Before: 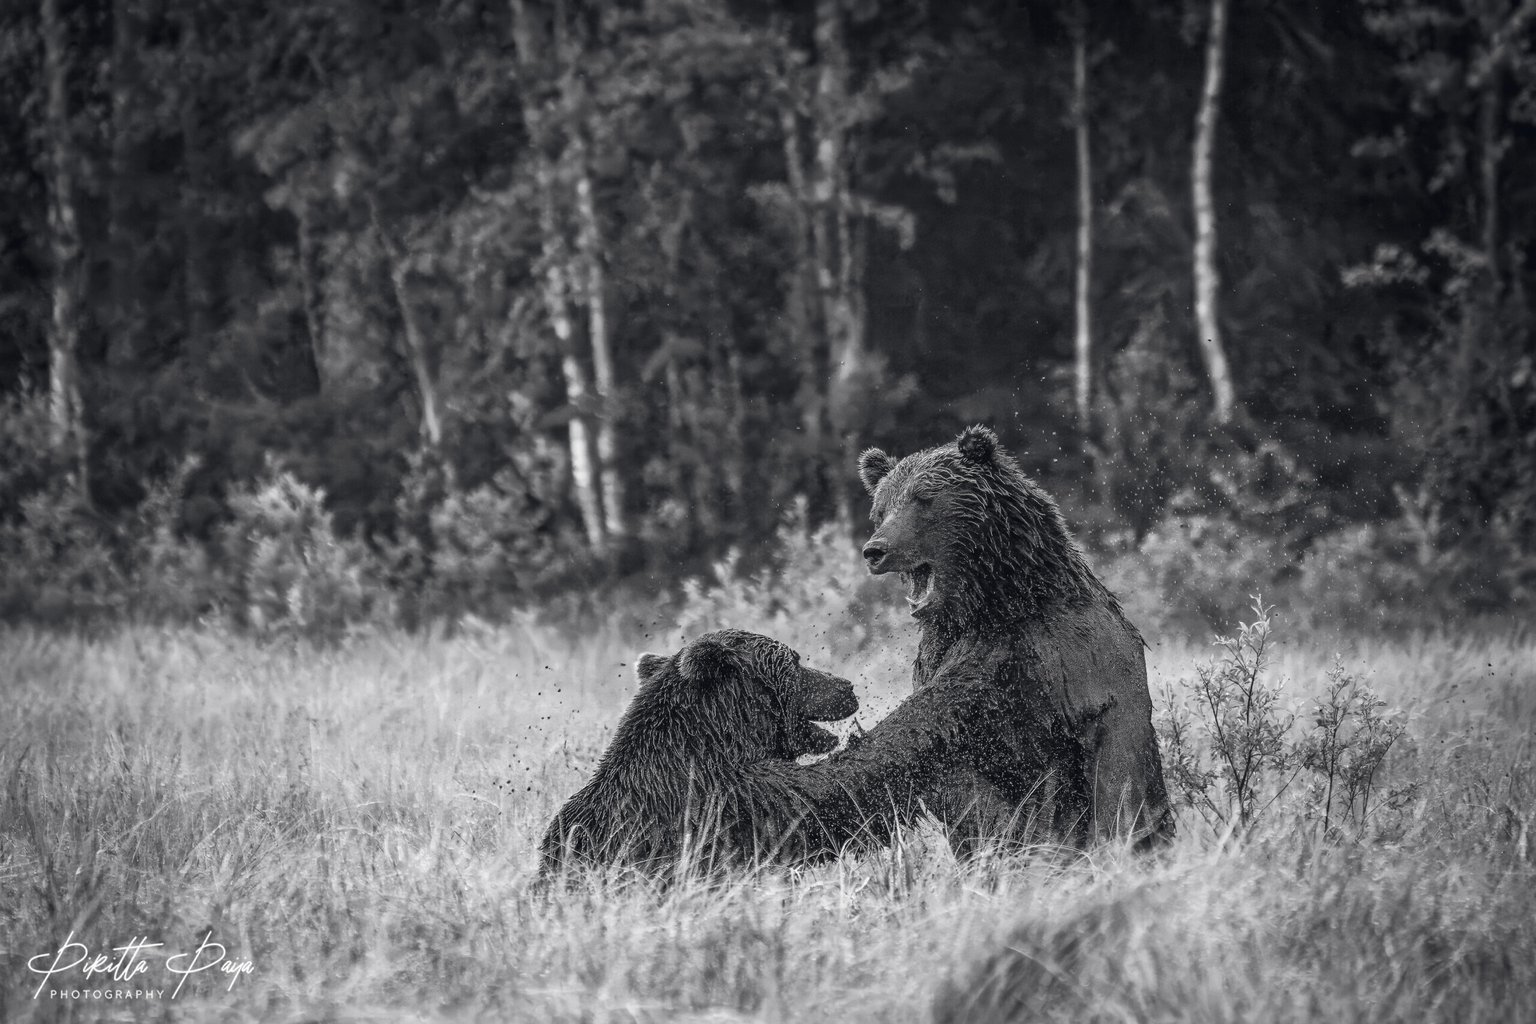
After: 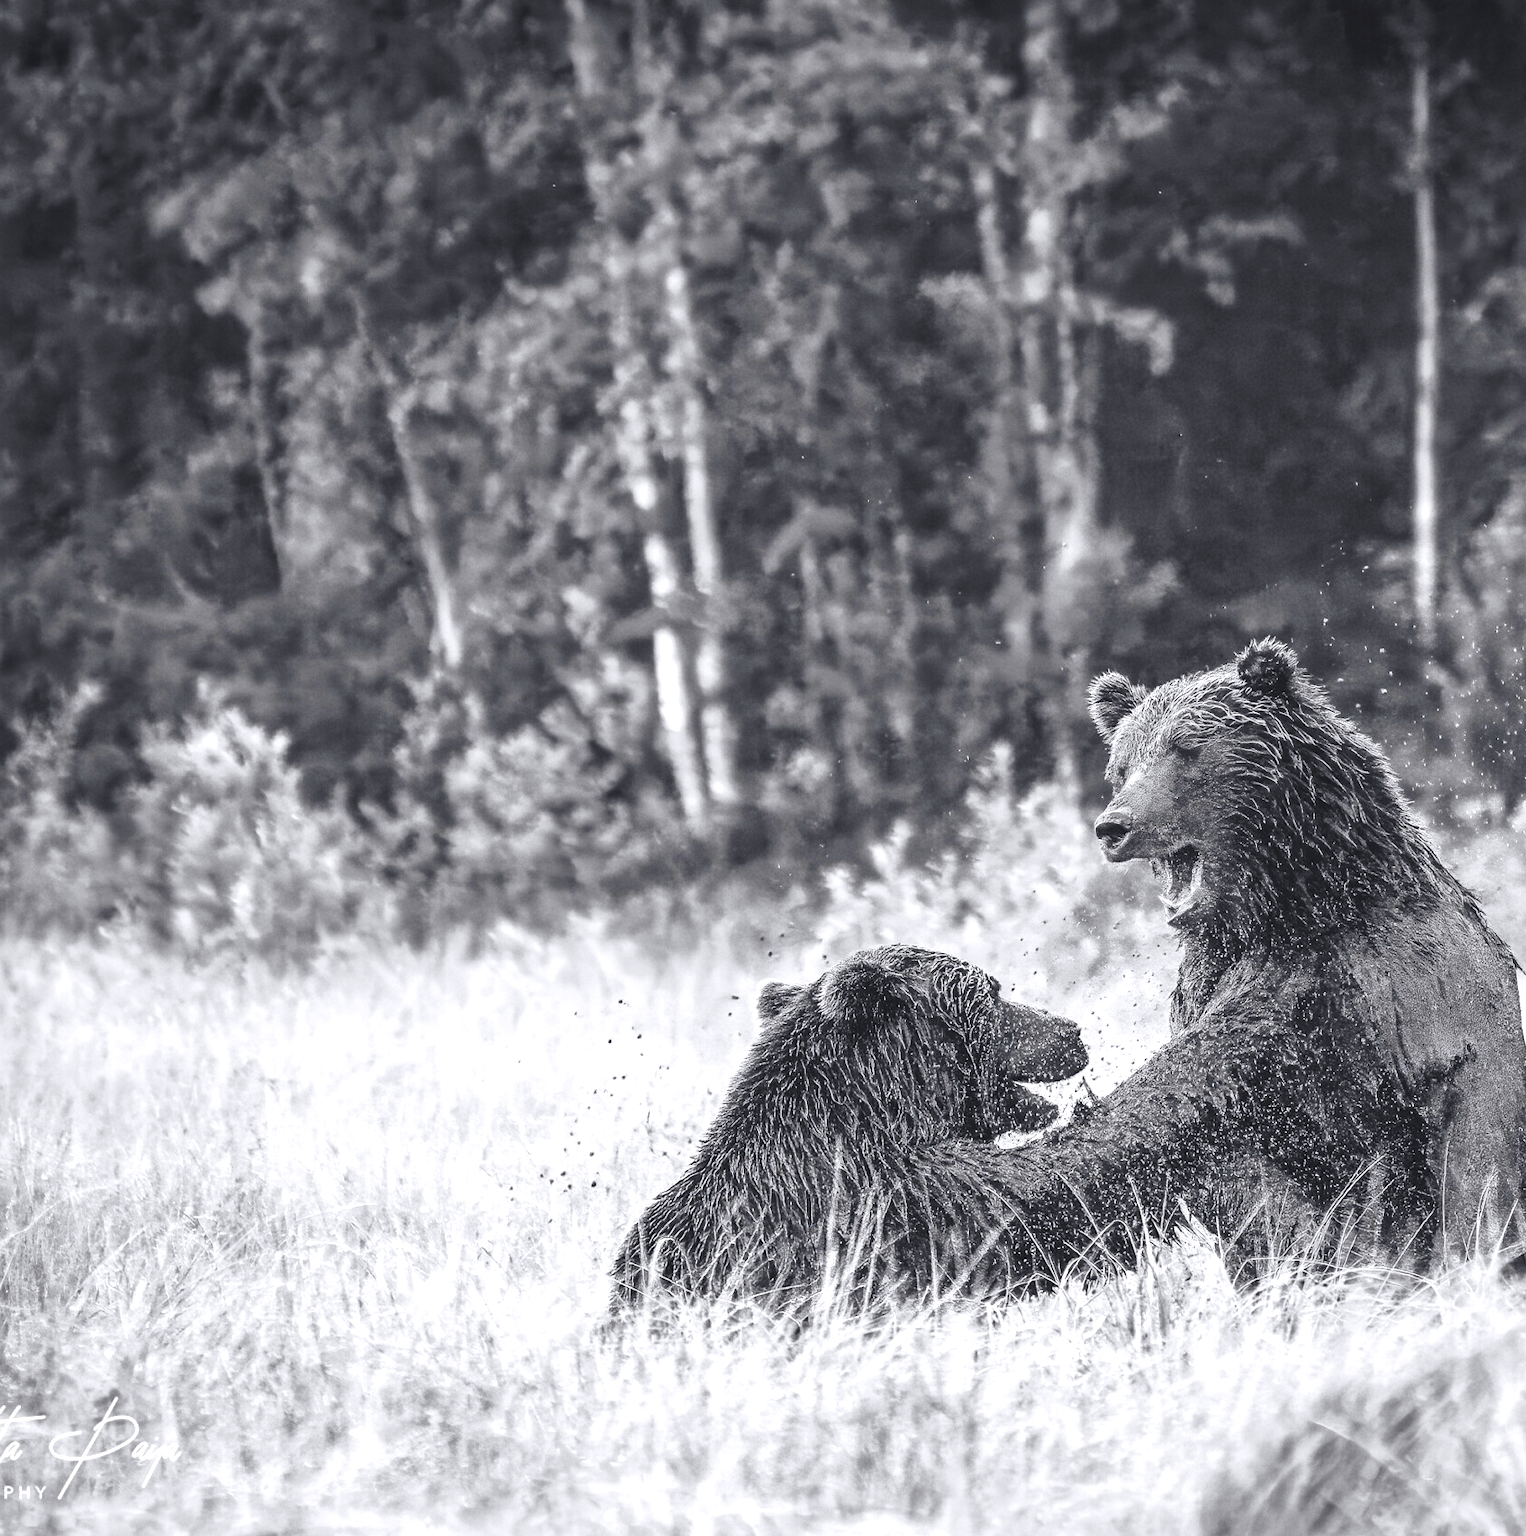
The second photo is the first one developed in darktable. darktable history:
tone curve: curves: ch0 [(0, 0) (0.071, 0.047) (0.266, 0.26) (0.491, 0.552) (0.753, 0.818) (1, 0.983)]; ch1 [(0, 0) (0.346, 0.307) (0.408, 0.369) (0.463, 0.443) (0.482, 0.493) (0.502, 0.5) (0.517, 0.518) (0.546, 0.576) (0.588, 0.643) (0.651, 0.709) (1, 1)]; ch2 [(0, 0) (0.346, 0.34) (0.434, 0.46) (0.485, 0.494) (0.5, 0.494) (0.517, 0.503) (0.535, 0.545) (0.583, 0.634) (0.625, 0.686) (1, 1)], color space Lab, linked channels, preserve colors none
exposure: black level correction -0.005, exposure 1.002 EV, compensate highlight preservation false
crop and rotate: left 8.674%, right 25.107%
color calibration: output R [0.948, 0.091, -0.04, 0], output G [-0.3, 1.384, -0.085, 0], output B [-0.108, 0.061, 1.08, 0], illuminant same as pipeline (D50), adaptation none (bypass), x 0.333, y 0.334, temperature 5008.09 K
